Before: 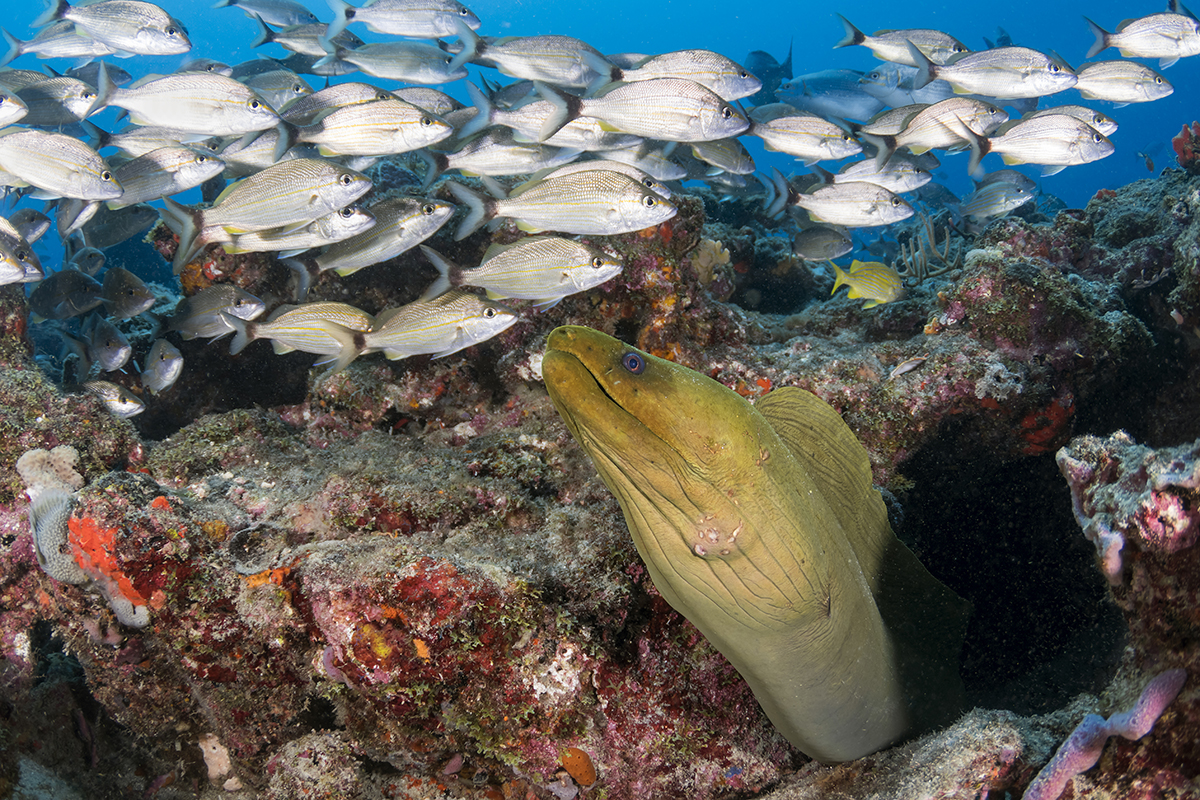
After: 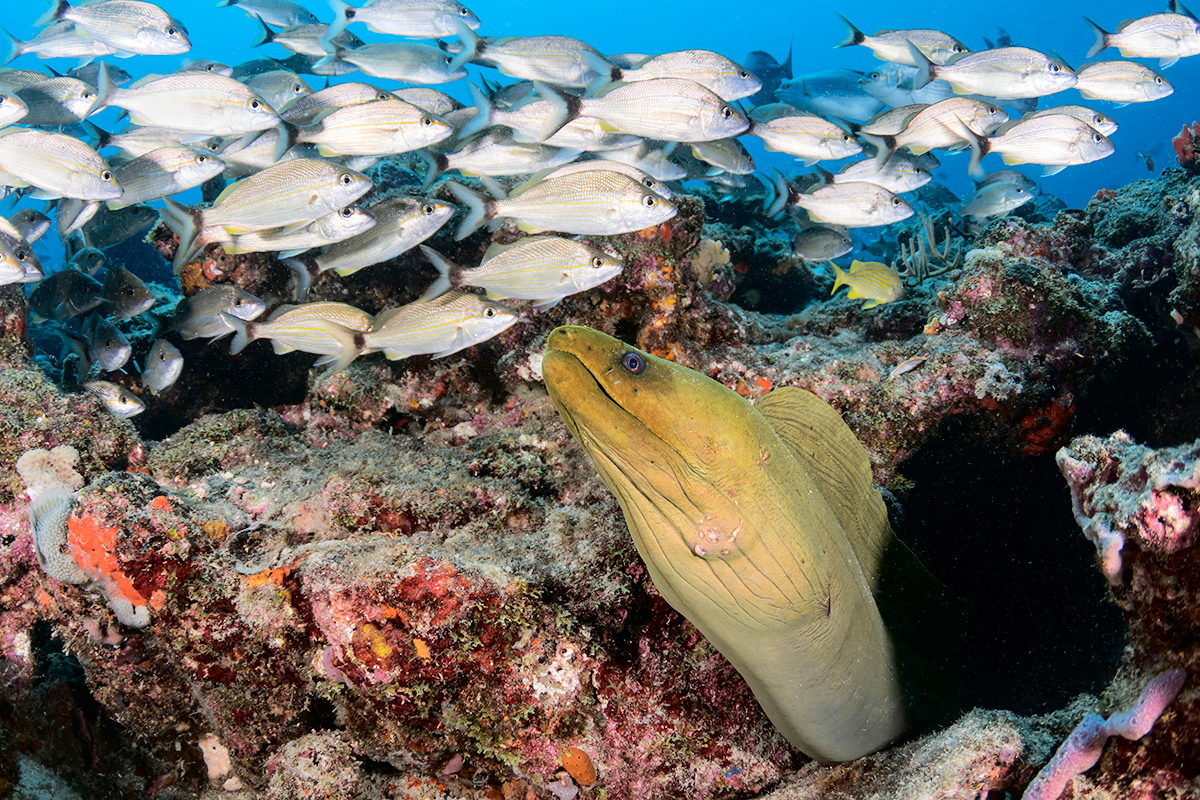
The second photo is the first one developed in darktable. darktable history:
tone curve: curves: ch0 [(0, 0) (0.003, 0.009) (0.011, 0.009) (0.025, 0.01) (0.044, 0.02) (0.069, 0.032) (0.1, 0.048) (0.136, 0.092) (0.177, 0.153) (0.224, 0.217) (0.277, 0.306) (0.335, 0.402) (0.399, 0.488) (0.468, 0.574) (0.543, 0.648) (0.623, 0.716) (0.709, 0.783) (0.801, 0.851) (0.898, 0.92) (1, 1)], color space Lab, independent channels, preserve colors none
